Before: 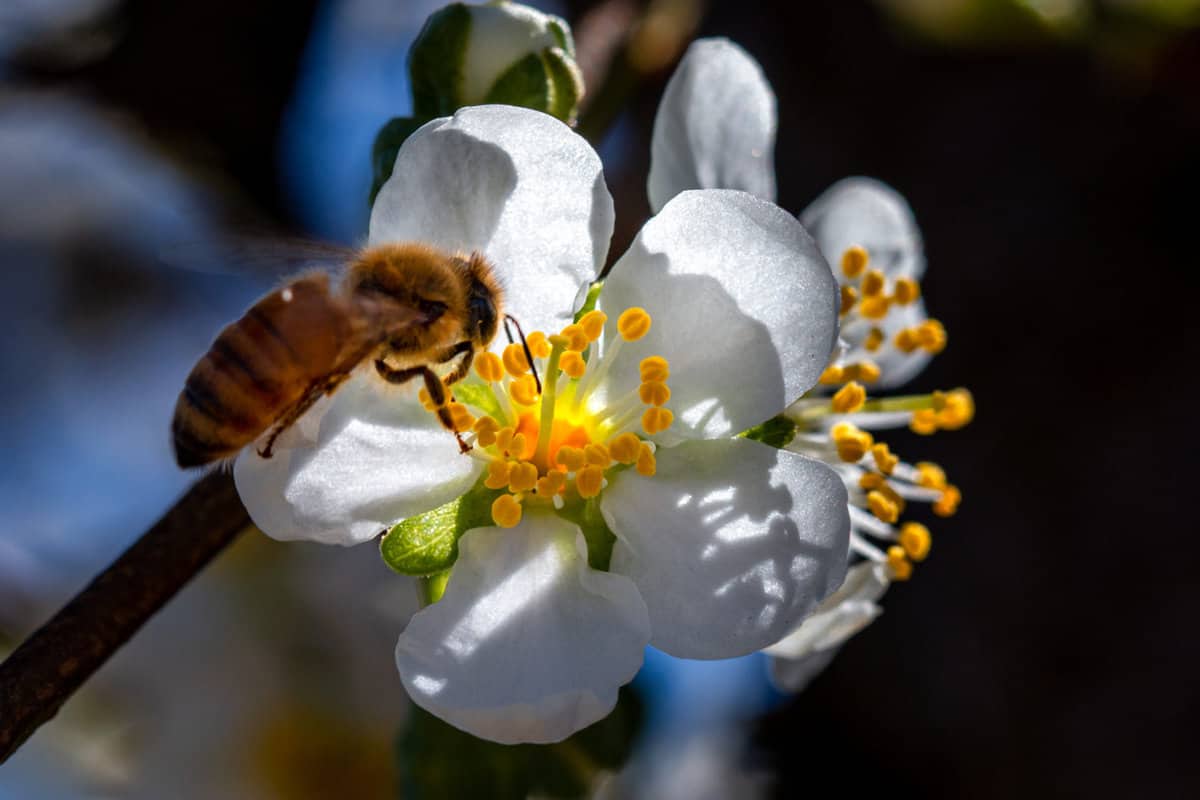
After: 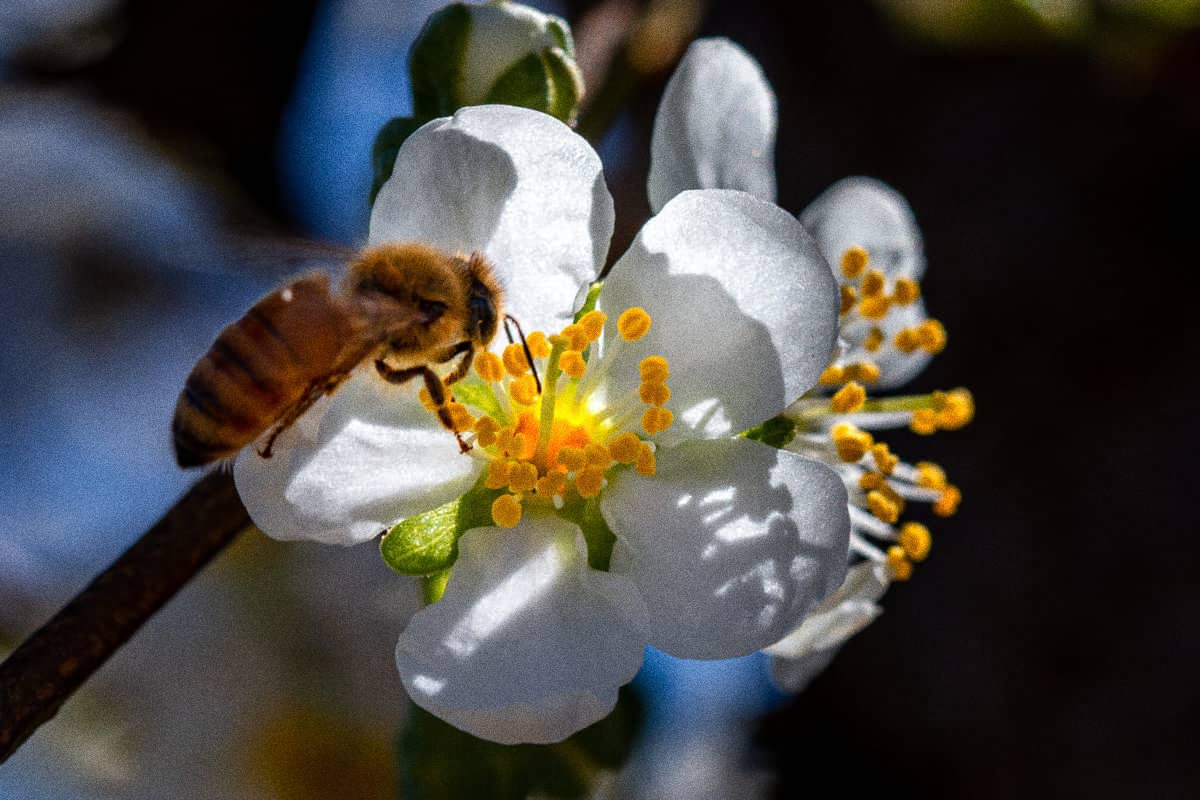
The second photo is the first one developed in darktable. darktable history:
white balance: emerald 1
grain: coarseness 0.09 ISO, strength 40%
